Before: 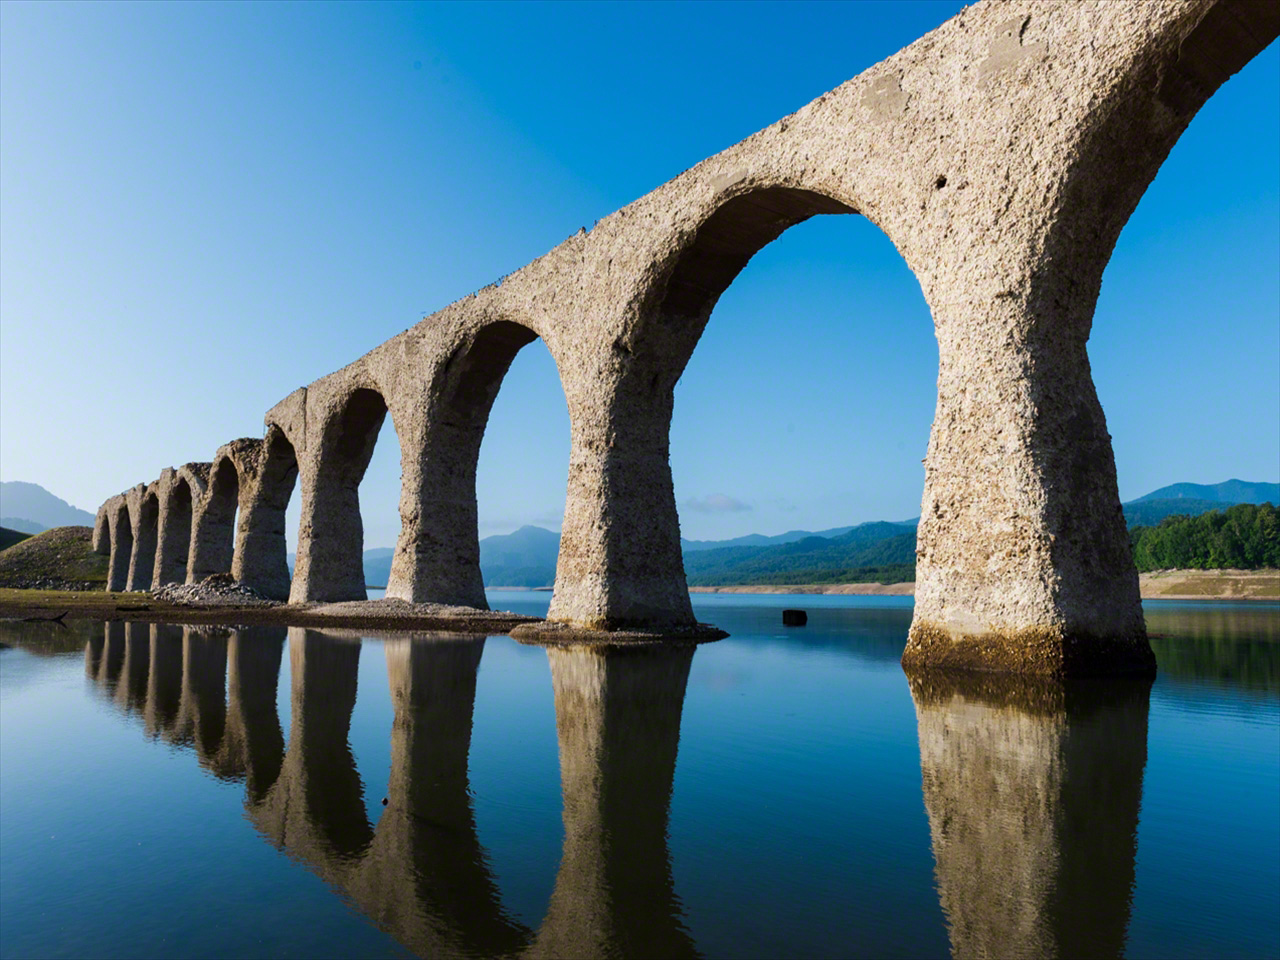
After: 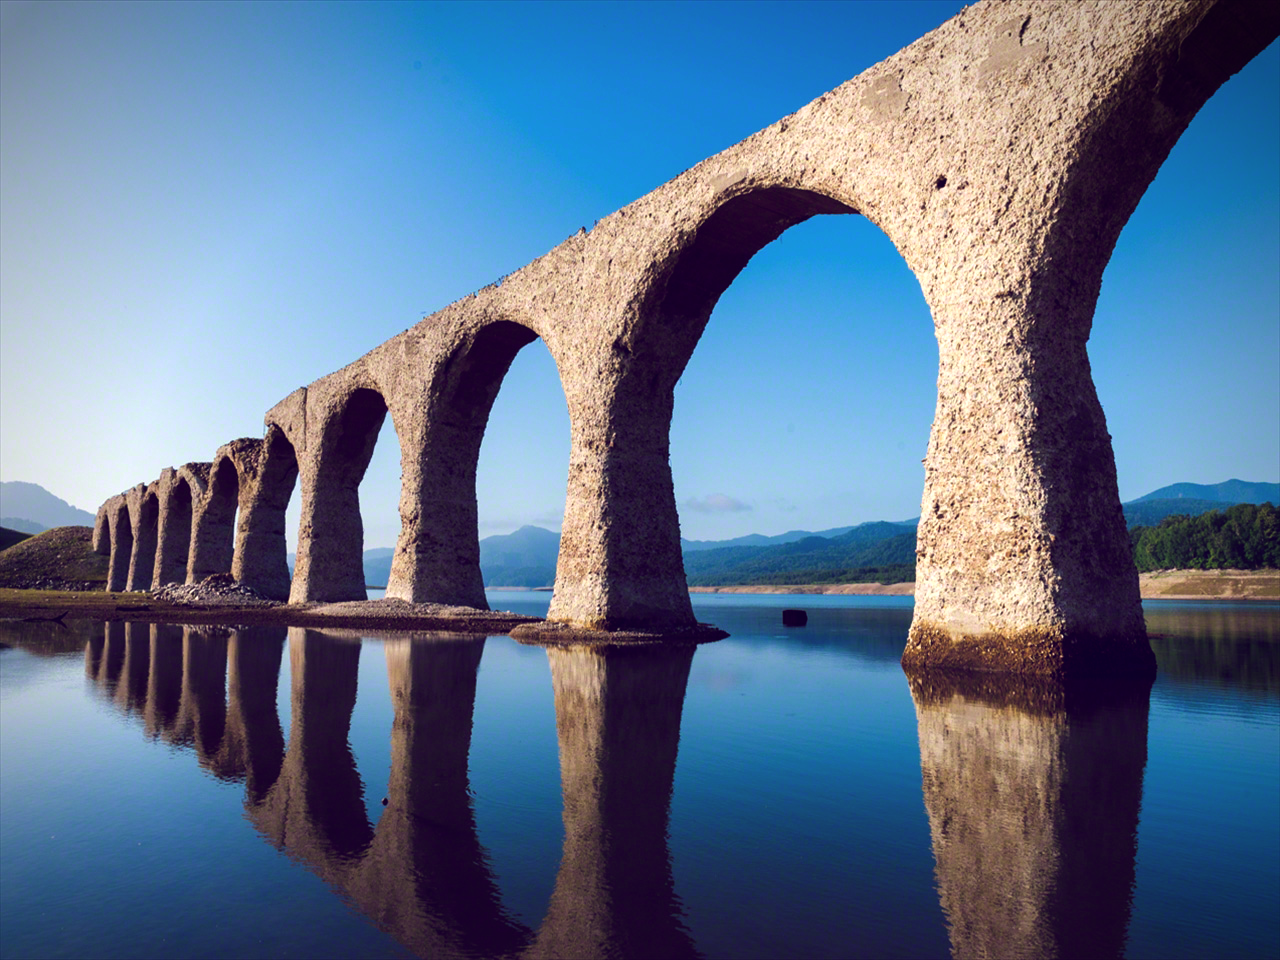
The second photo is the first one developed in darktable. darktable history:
color balance: lift [1.001, 0.997, 0.99, 1.01], gamma [1.007, 1, 0.975, 1.025], gain [1, 1.065, 1.052, 0.935], contrast 13.25%
vignetting: brightness -0.629, saturation -0.007, center (-0.028, 0.239)
